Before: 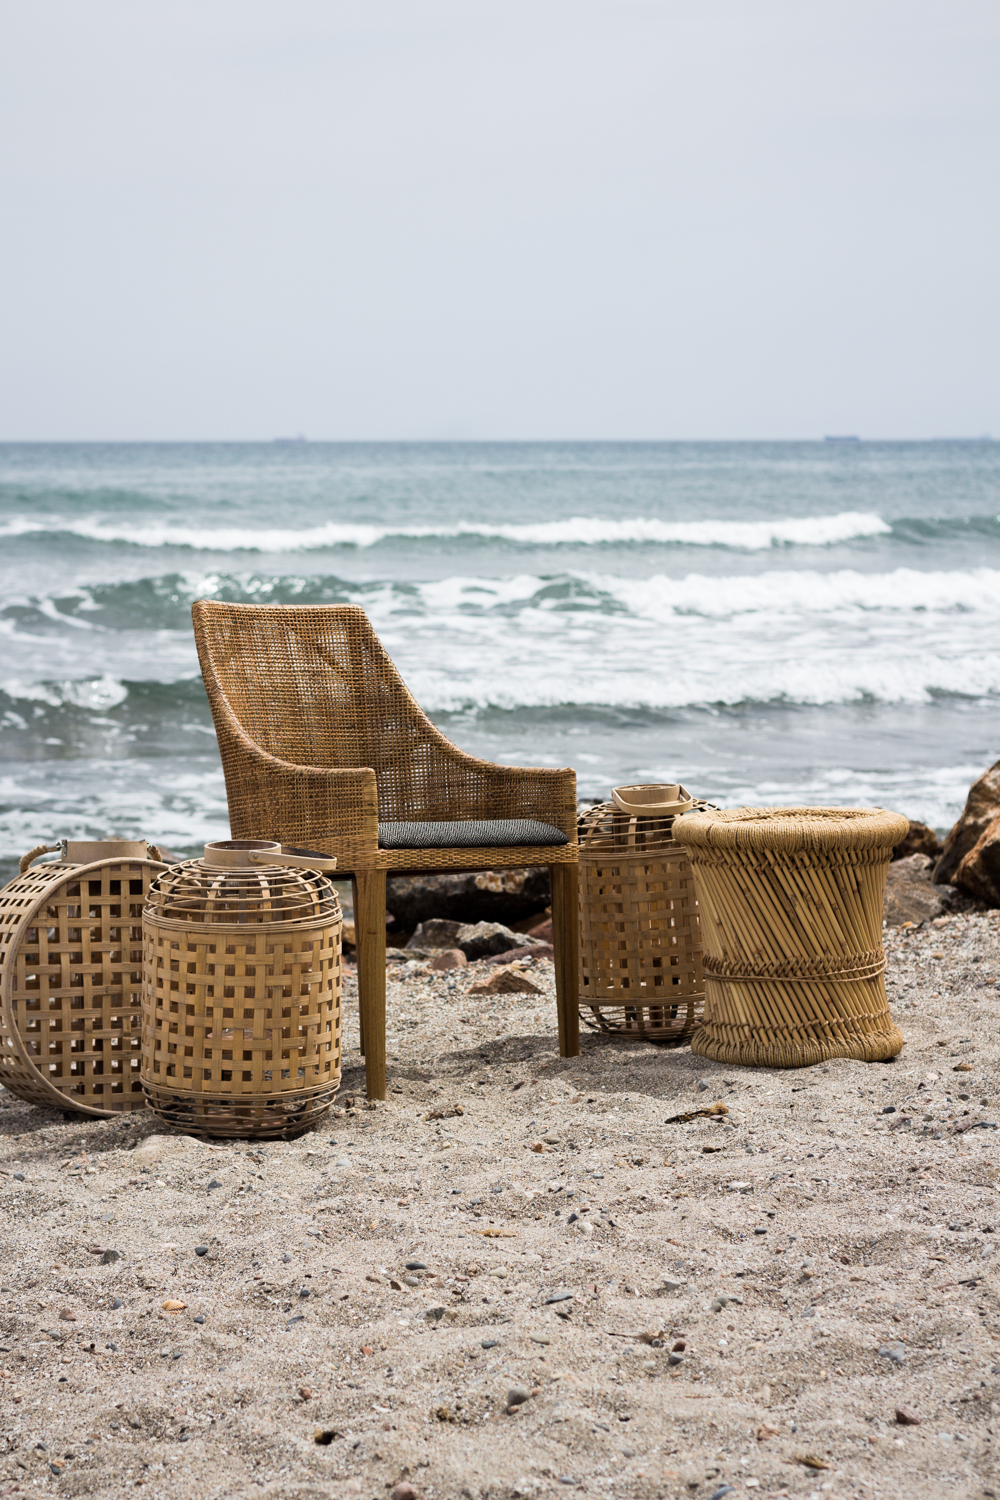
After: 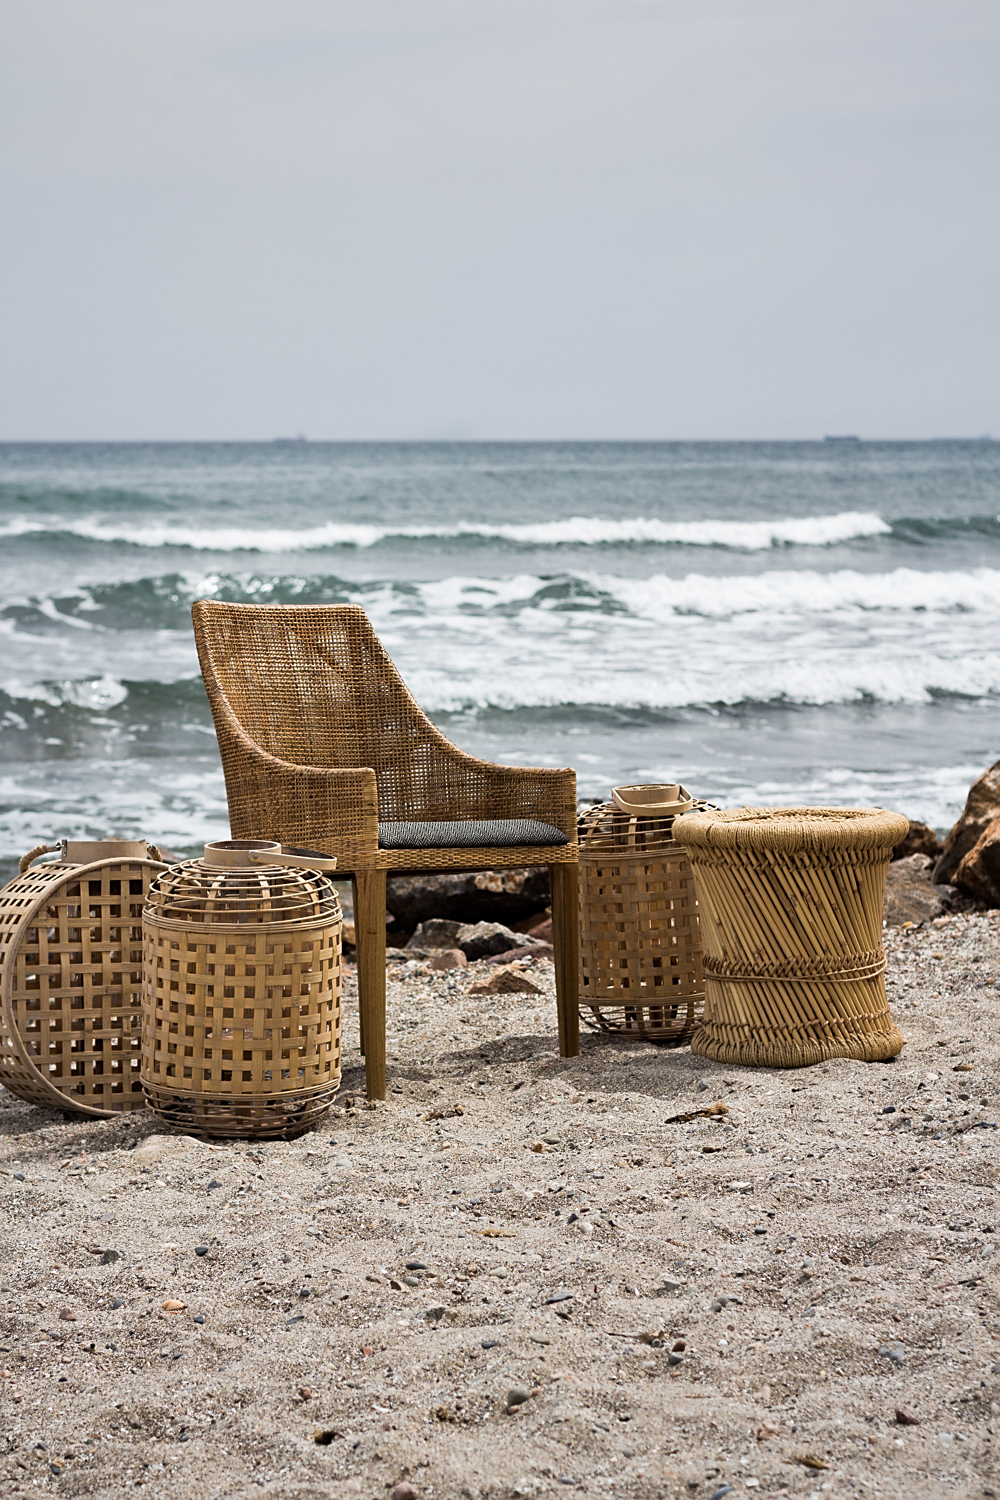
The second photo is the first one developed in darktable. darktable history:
shadows and highlights: shadows color adjustment 99.15%, highlights color adjustment 0.608%, low approximation 0.01, soften with gaussian
sharpen: radius 1.877, amount 0.406, threshold 1.25
